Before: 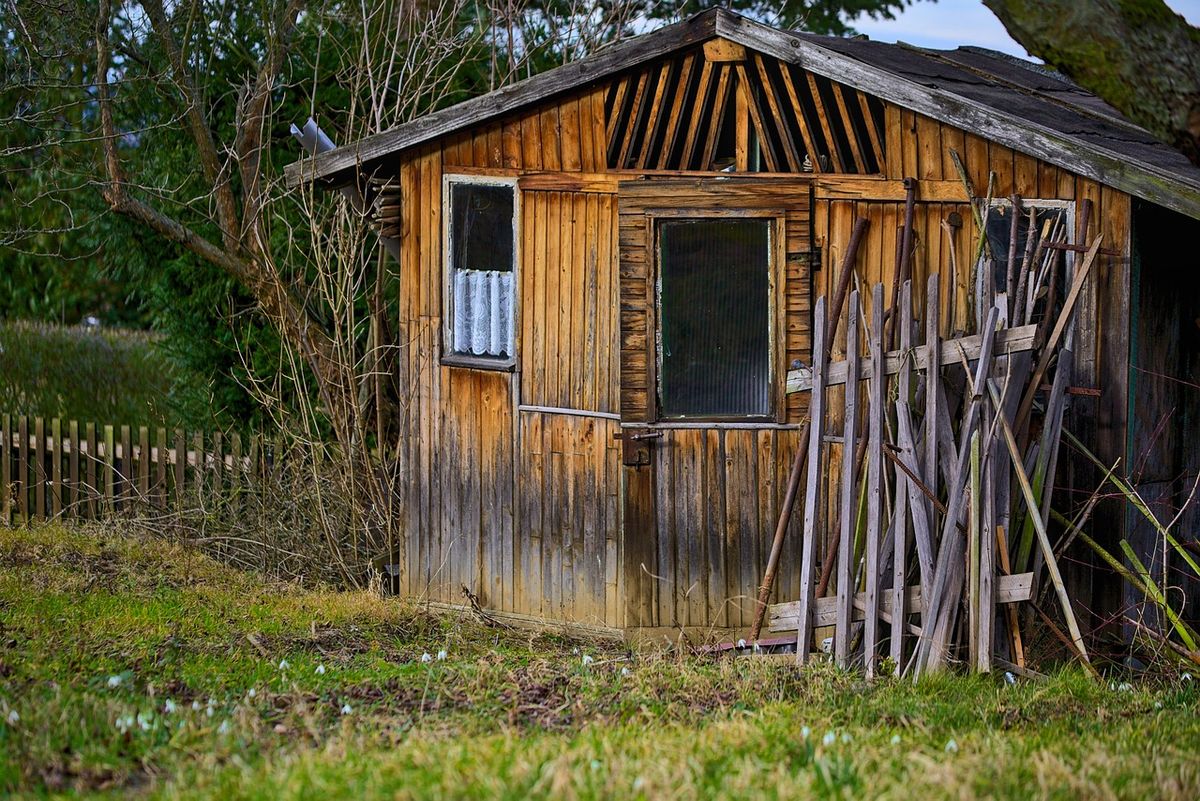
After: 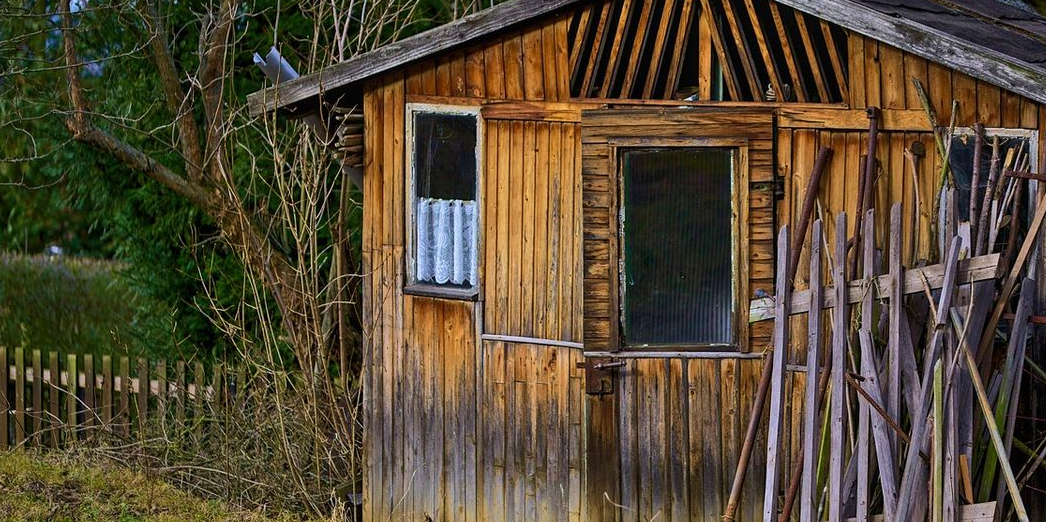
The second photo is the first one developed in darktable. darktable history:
velvia: on, module defaults
crop: left 3.101%, top 8.89%, right 9.655%, bottom 25.919%
